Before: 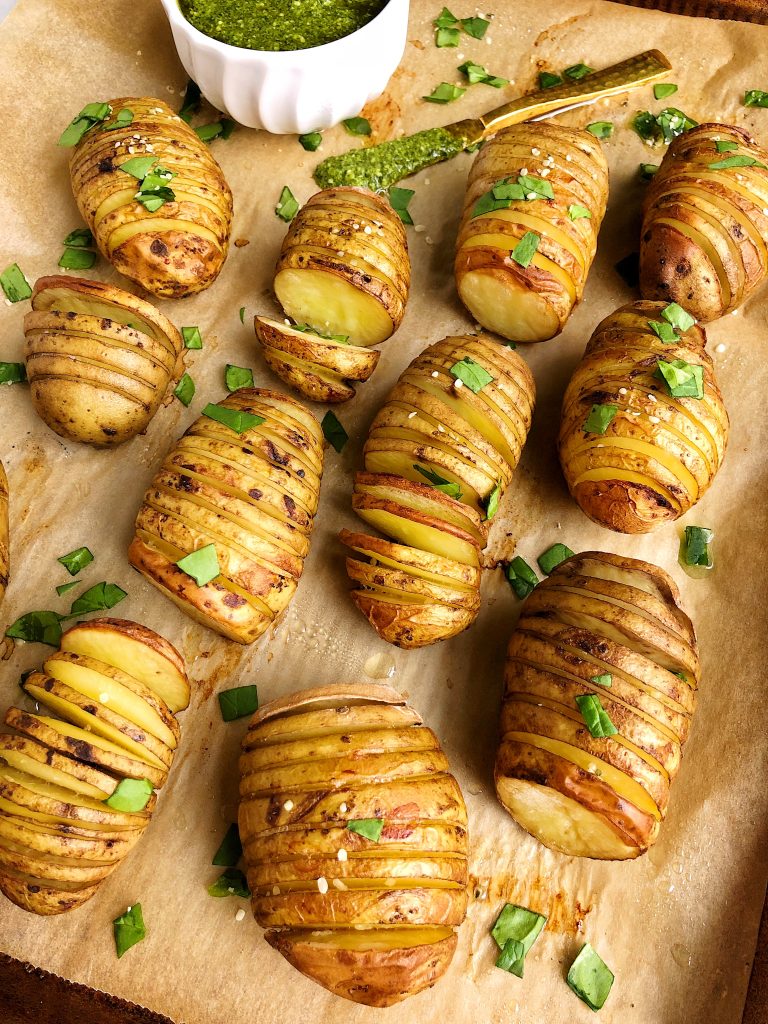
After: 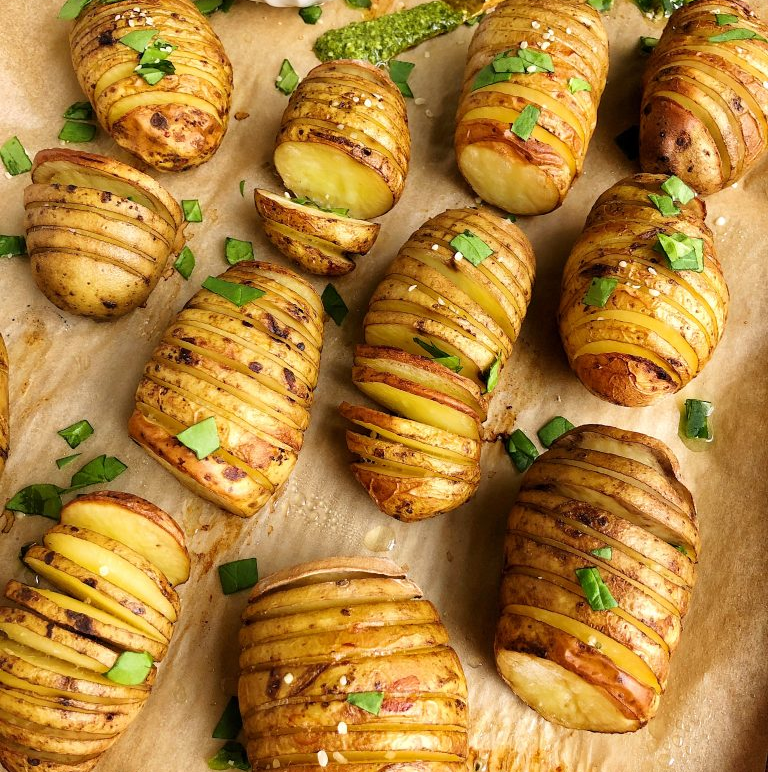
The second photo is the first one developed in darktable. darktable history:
crop and rotate: top 12.404%, bottom 12.185%
